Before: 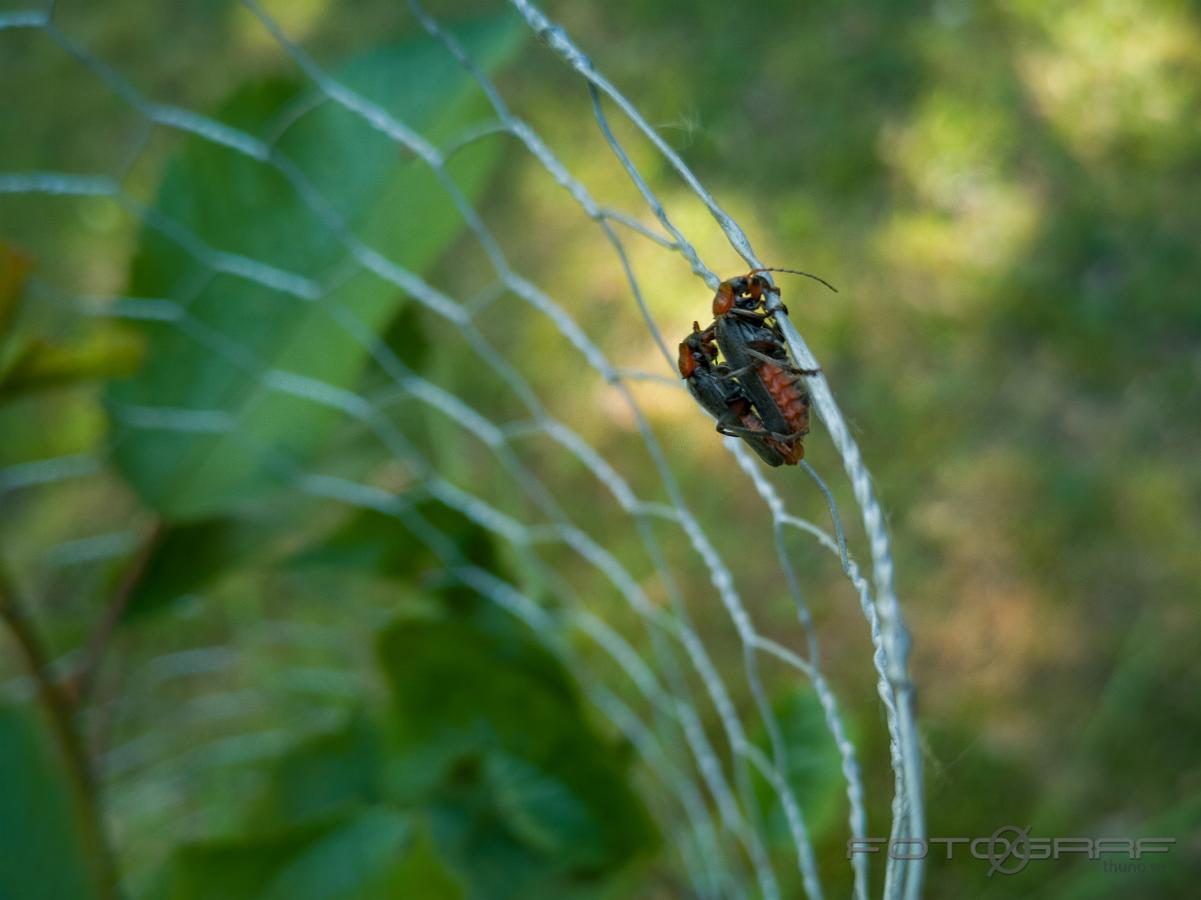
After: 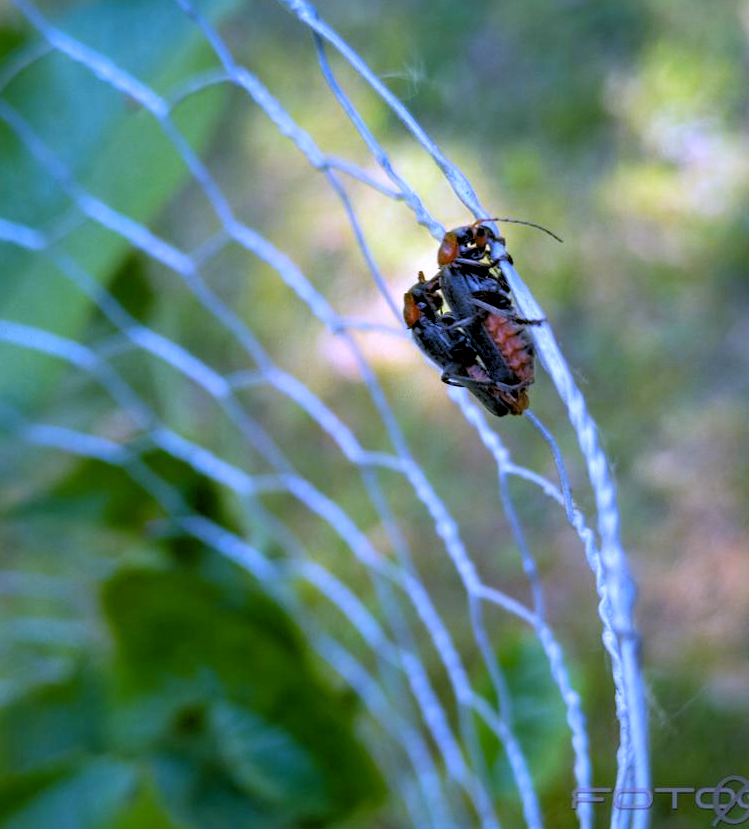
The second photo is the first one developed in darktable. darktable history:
exposure: black level correction 0.001, exposure 0.14 EV, compensate highlight preservation false
white balance: red 0.98, blue 1.61
crop and rotate: left 22.918%, top 5.629%, right 14.711%, bottom 2.247%
rgb levels: levels [[0.013, 0.434, 0.89], [0, 0.5, 1], [0, 0.5, 1]]
